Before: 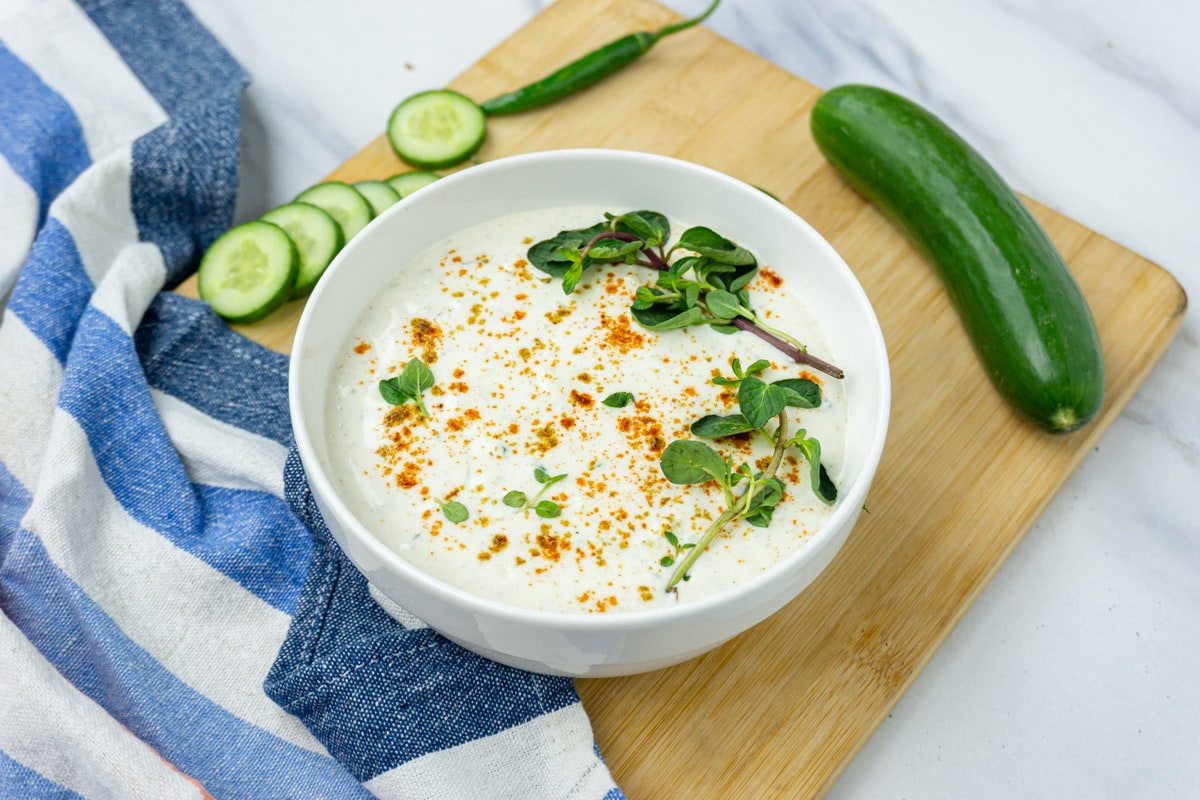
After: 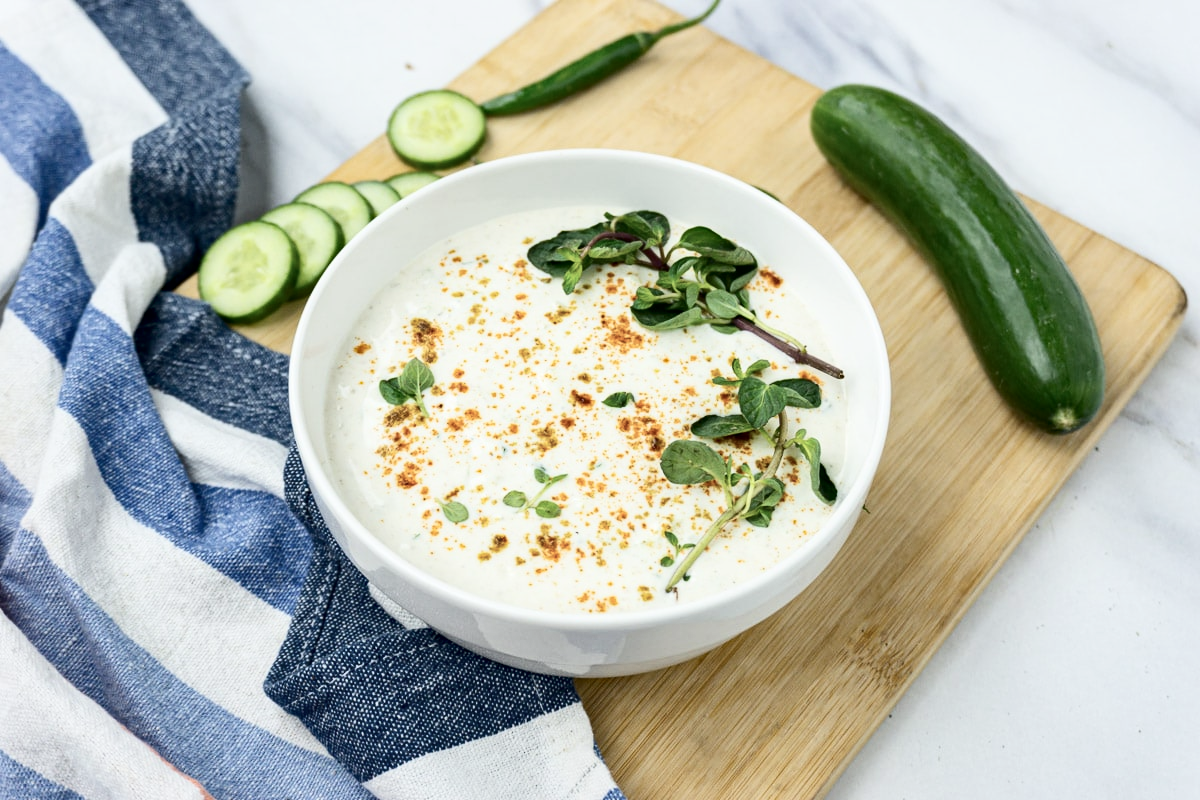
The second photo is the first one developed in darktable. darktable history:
contrast brightness saturation: contrast 0.245, saturation -0.305
haze removal: compatibility mode true, adaptive false
